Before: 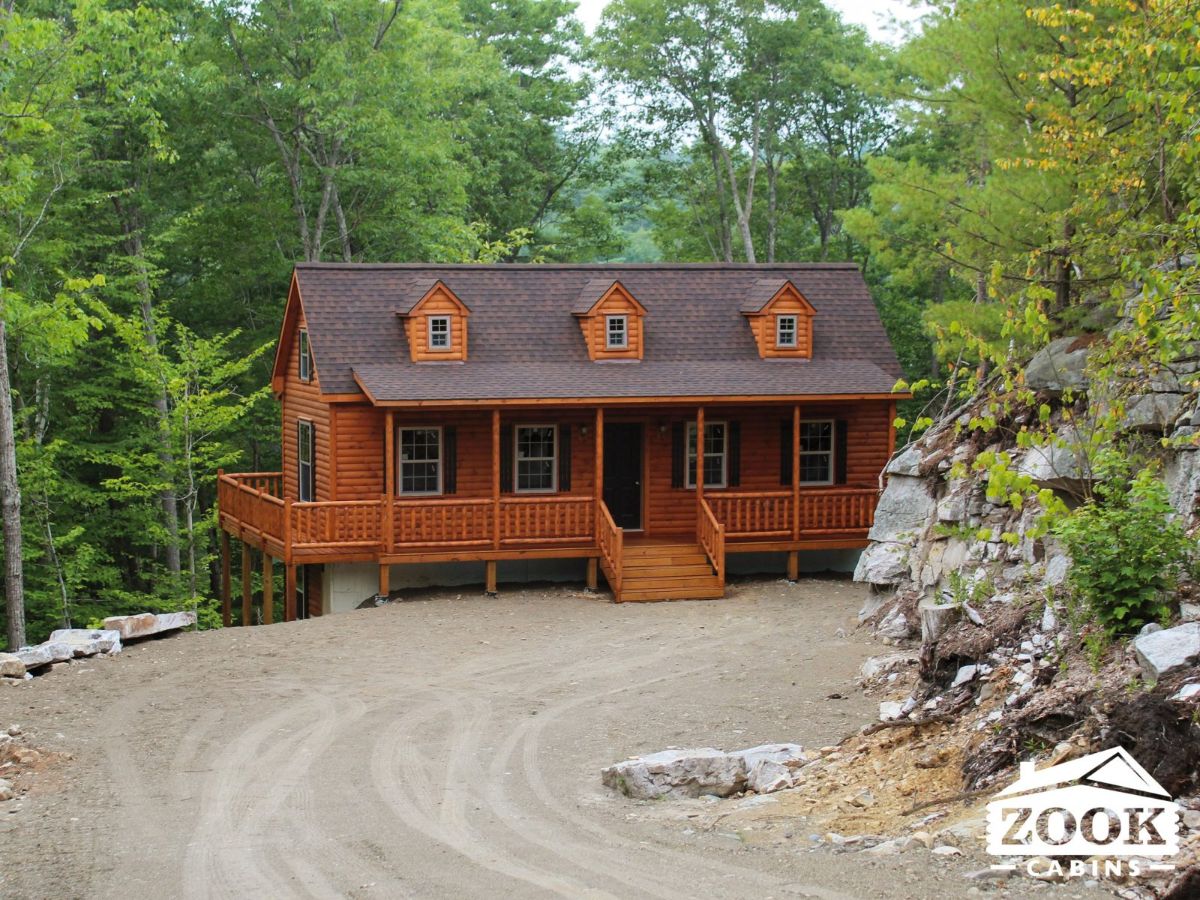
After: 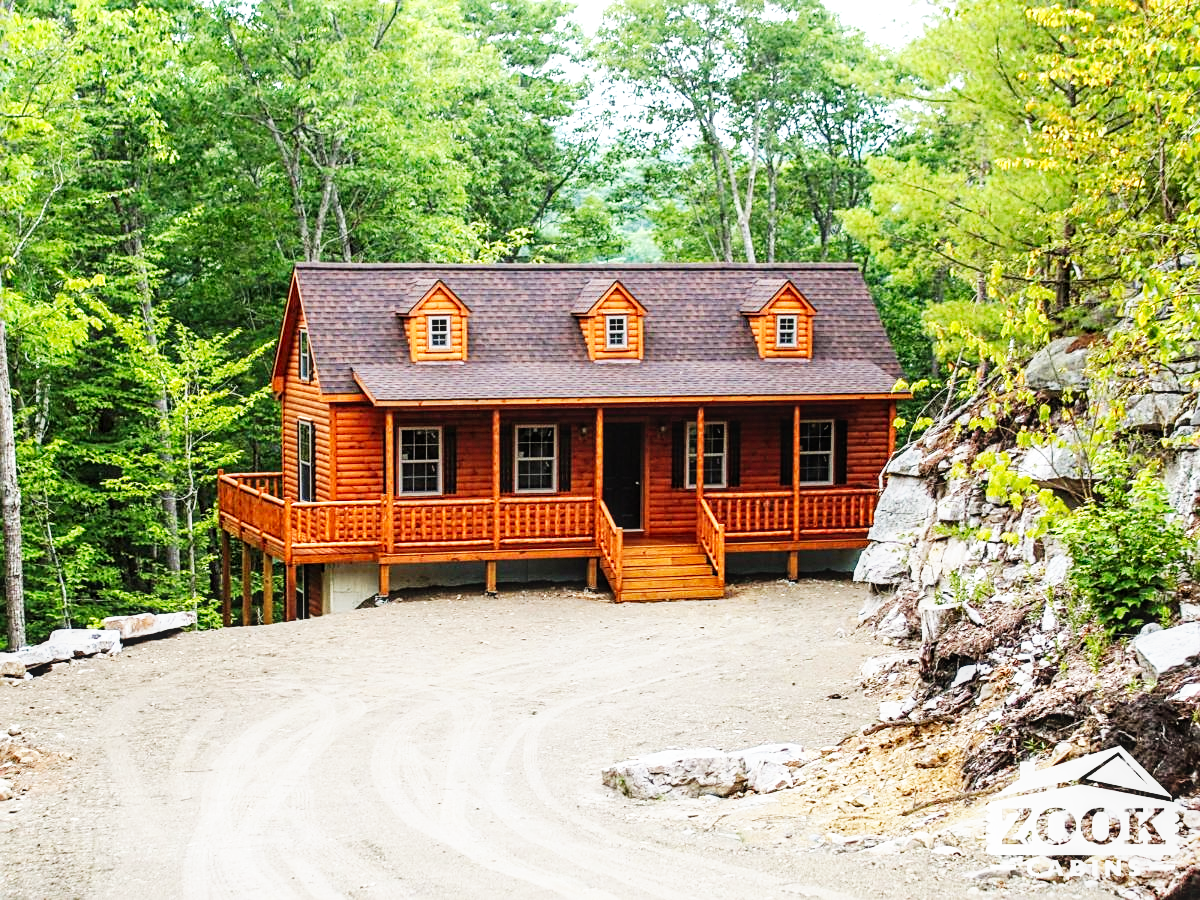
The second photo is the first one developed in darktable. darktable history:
local contrast: on, module defaults
sharpen: amount 0.49
base curve: curves: ch0 [(0, 0) (0.007, 0.004) (0.027, 0.03) (0.046, 0.07) (0.207, 0.54) (0.442, 0.872) (0.673, 0.972) (1, 1)], preserve colors none
